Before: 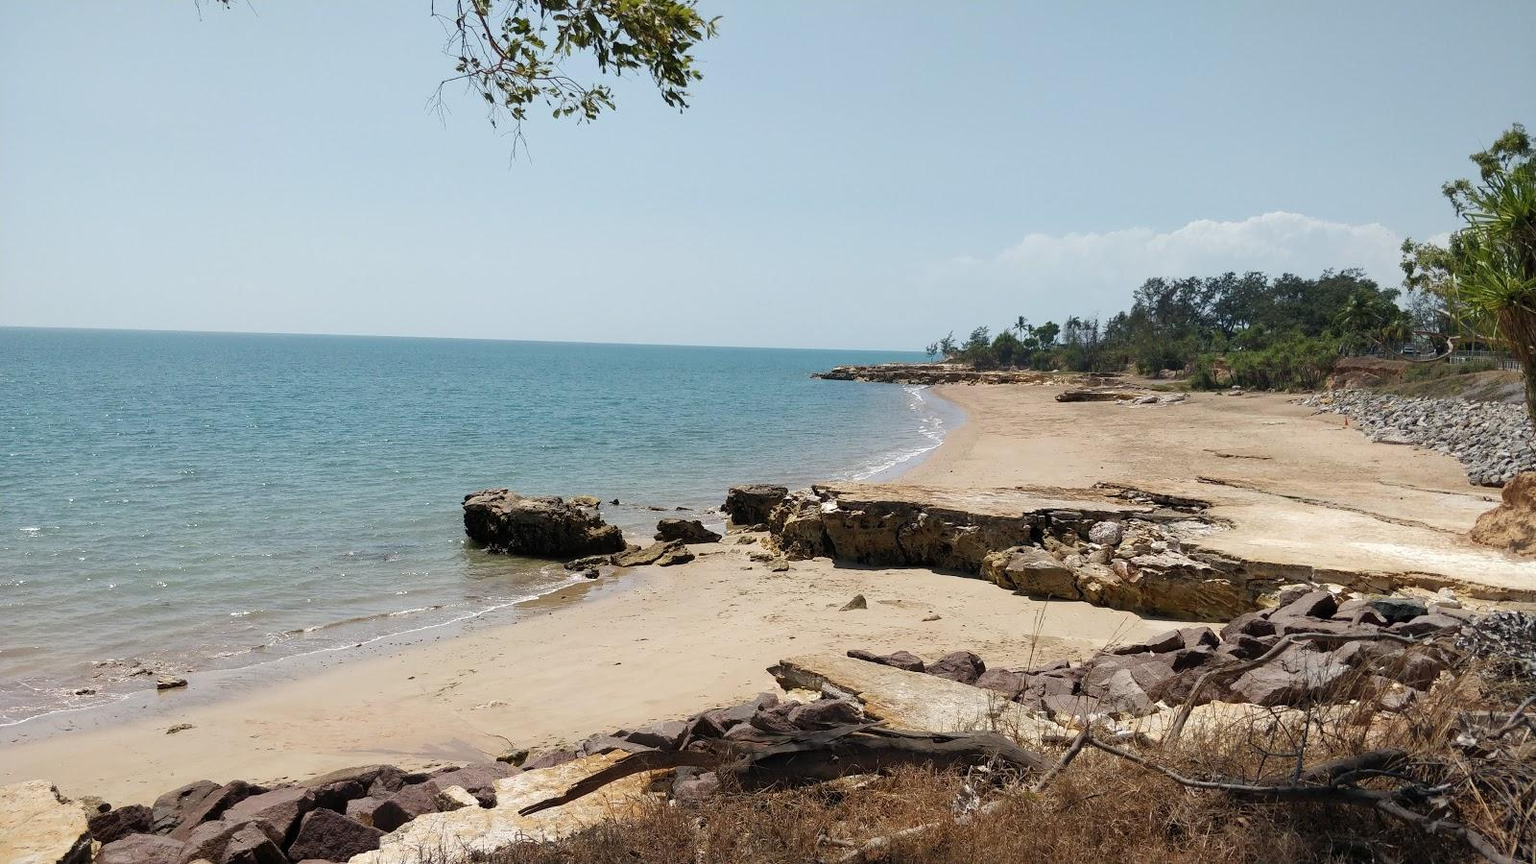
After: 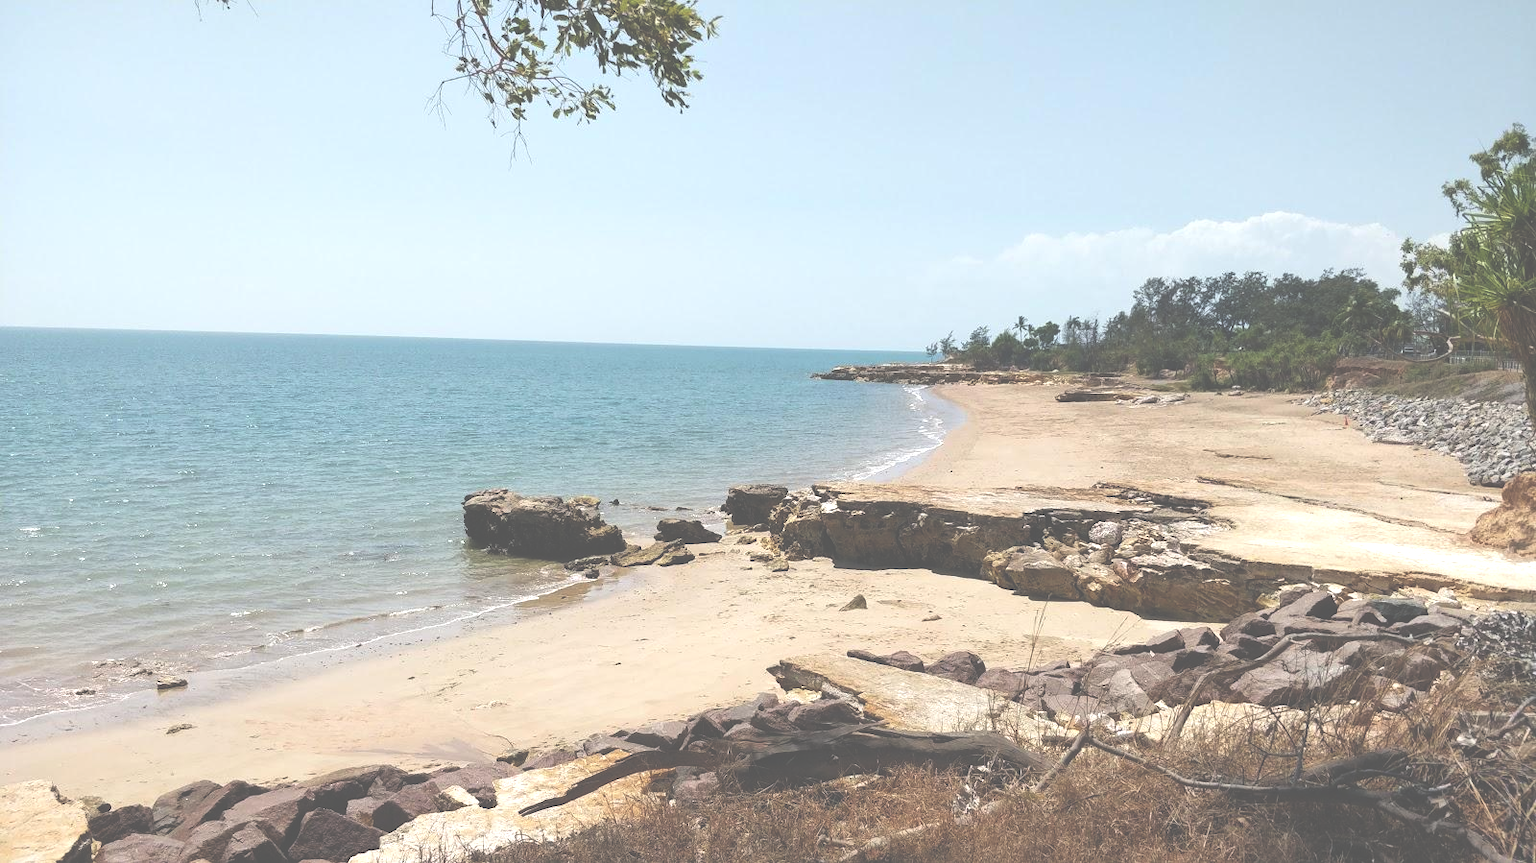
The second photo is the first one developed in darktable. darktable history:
crop: bottom 0.078%
exposure: black level correction -0.071, exposure 0.502 EV, compensate highlight preservation false
